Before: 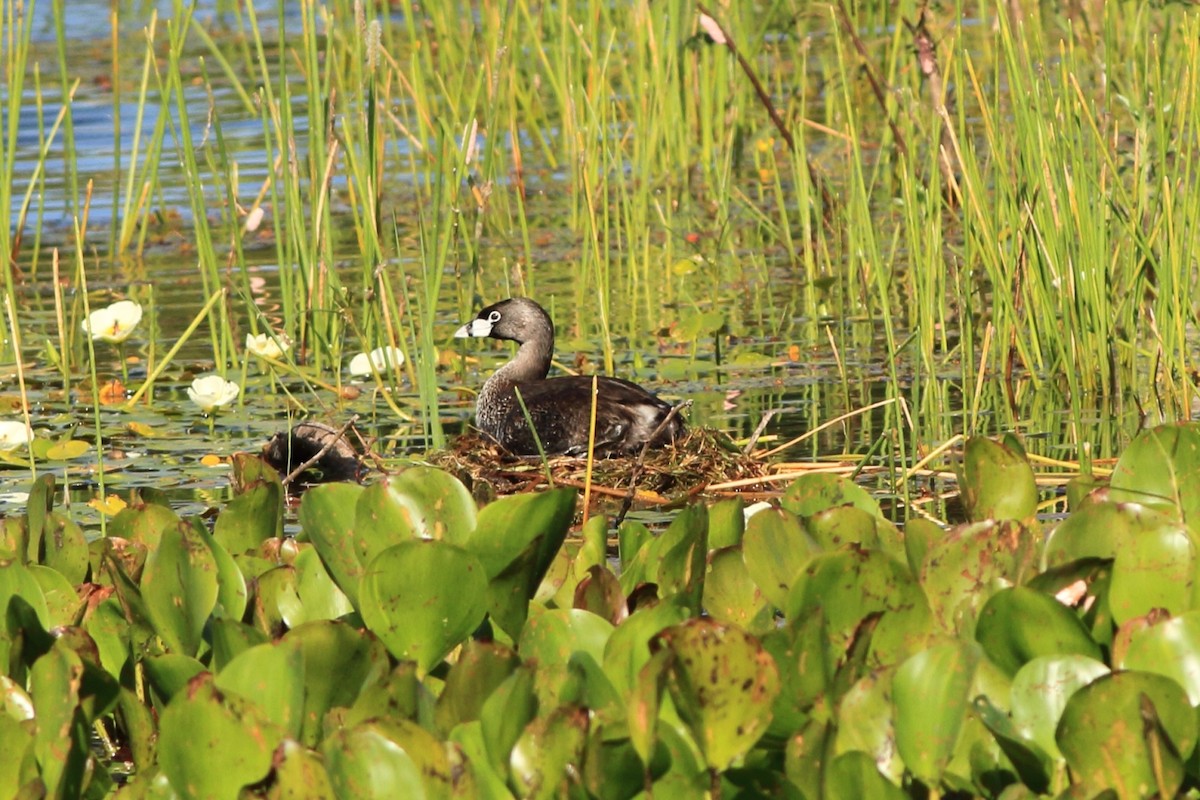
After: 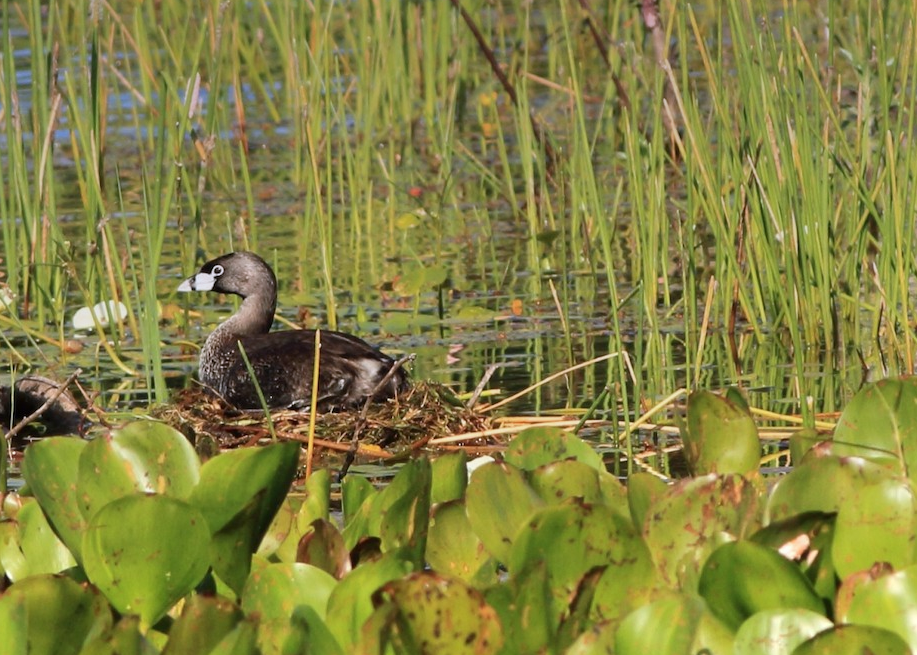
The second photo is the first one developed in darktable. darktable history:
graduated density: hue 238.83°, saturation 50%
crop: left 23.095%, top 5.827%, bottom 11.854%
shadows and highlights: shadows -10, white point adjustment 1.5, highlights 10
